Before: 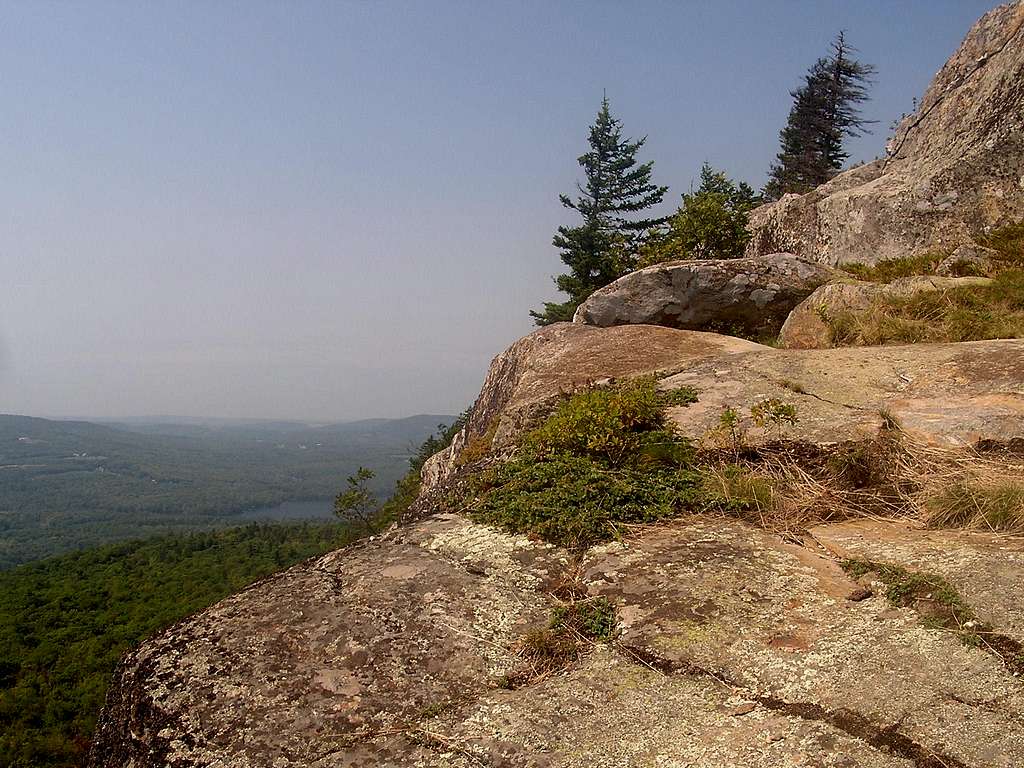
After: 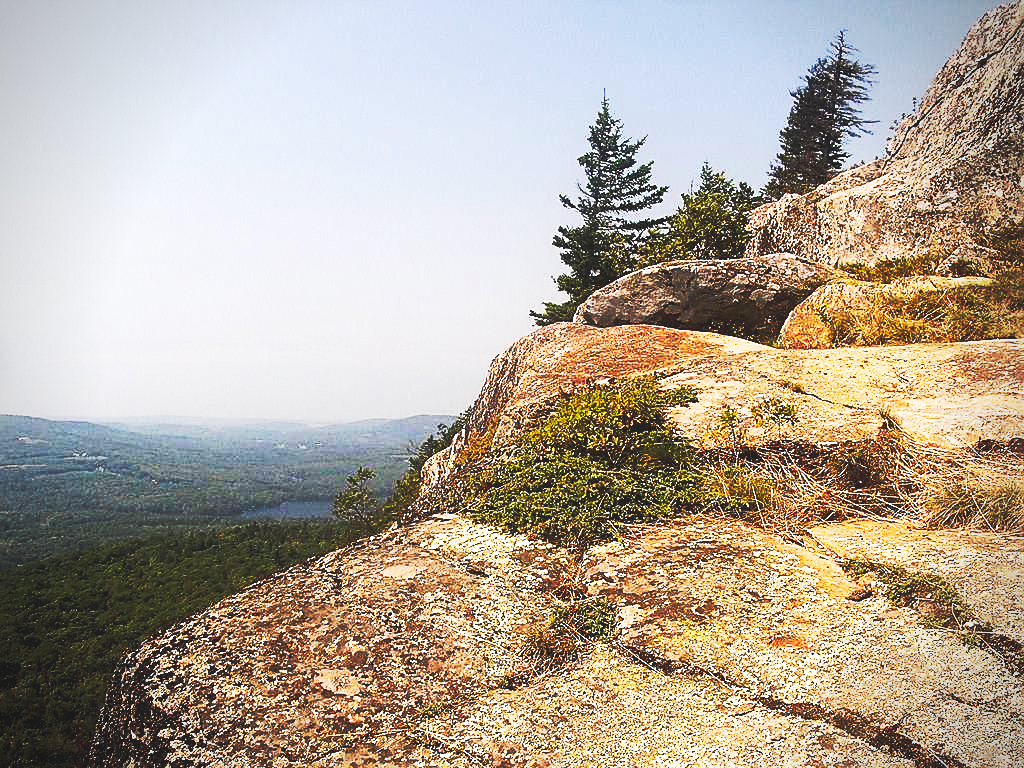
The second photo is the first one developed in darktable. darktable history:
sharpen: on, module defaults
vignetting: on, module defaults
base curve: curves: ch0 [(0, 0.015) (0.085, 0.116) (0.134, 0.298) (0.19, 0.545) (0.296, 0.764) (0.599, 0.982) (1, 1)], preserve colors none
